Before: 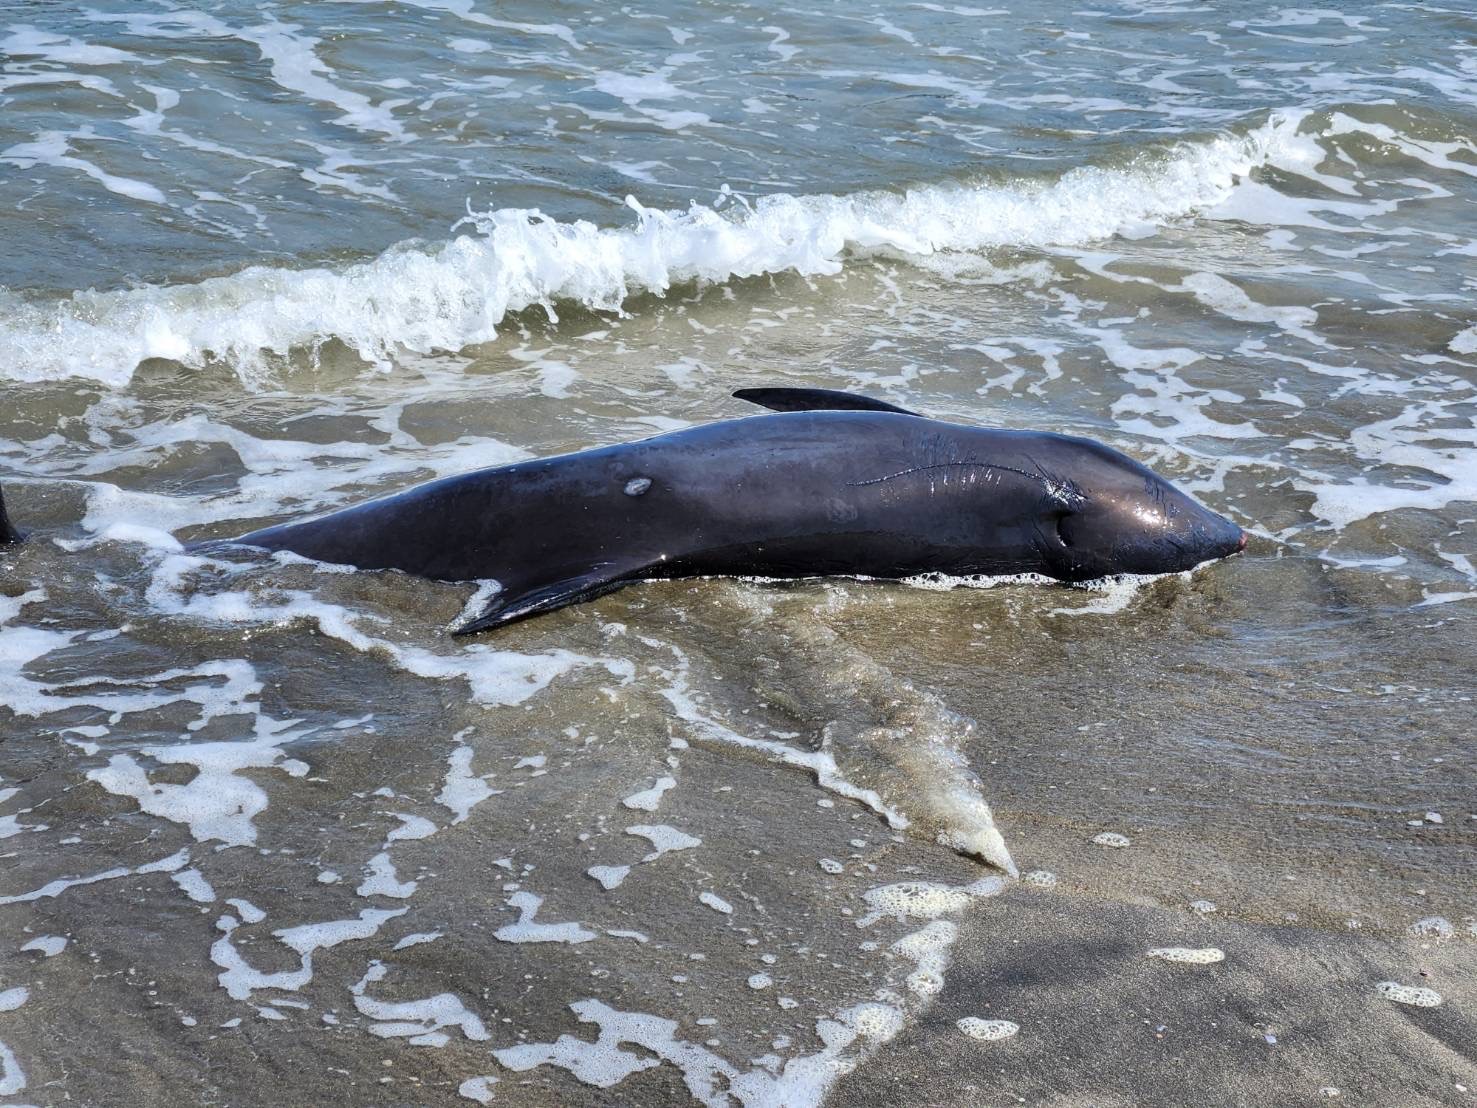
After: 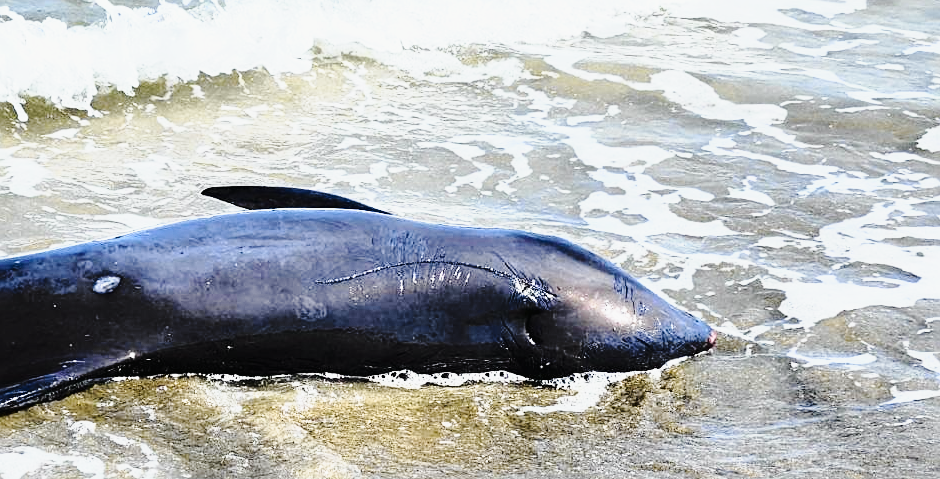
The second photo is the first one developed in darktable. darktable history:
sharpen: radius 2.167, amount 0.381, threshold 0
base curve: curves: ch0 [(0, 0) (0.036, 0.037) (0.121, 0.228) (0.46, 0.76) (0.859, 0.983) (1, 1)], preserve colors none
tone curve: curves: ch0 [(0, 0.013) (0.129, 0.1) (0.327, 0.382) (0.489, 0.573) (0.66, 0.748) (0.858, 0.926) (1, 0.977)]; ch1 [(0, 0) (0.353, 0.344) (0.45, 0.46) (0.498, 0.498) (0.521, 0.512) (0.563, 0.559) (0.592, 0.578) (0.647, 0.657) (1, 1)]; ch2 [(0, 0) (0.333, 0.346) (0.375, 0.375) (0.424, 0.43) (0.476, 0.492) (0.502, 0.502) (0.524, 0.531) (0.579, 0.61) (0.612, 0.644) (0.66, 0.715) (1, 1)], color space Lab, independent channels, preserve colors none
crop: left 36.005%, top 18.293%, right 0.31%, bottom 38.444%
